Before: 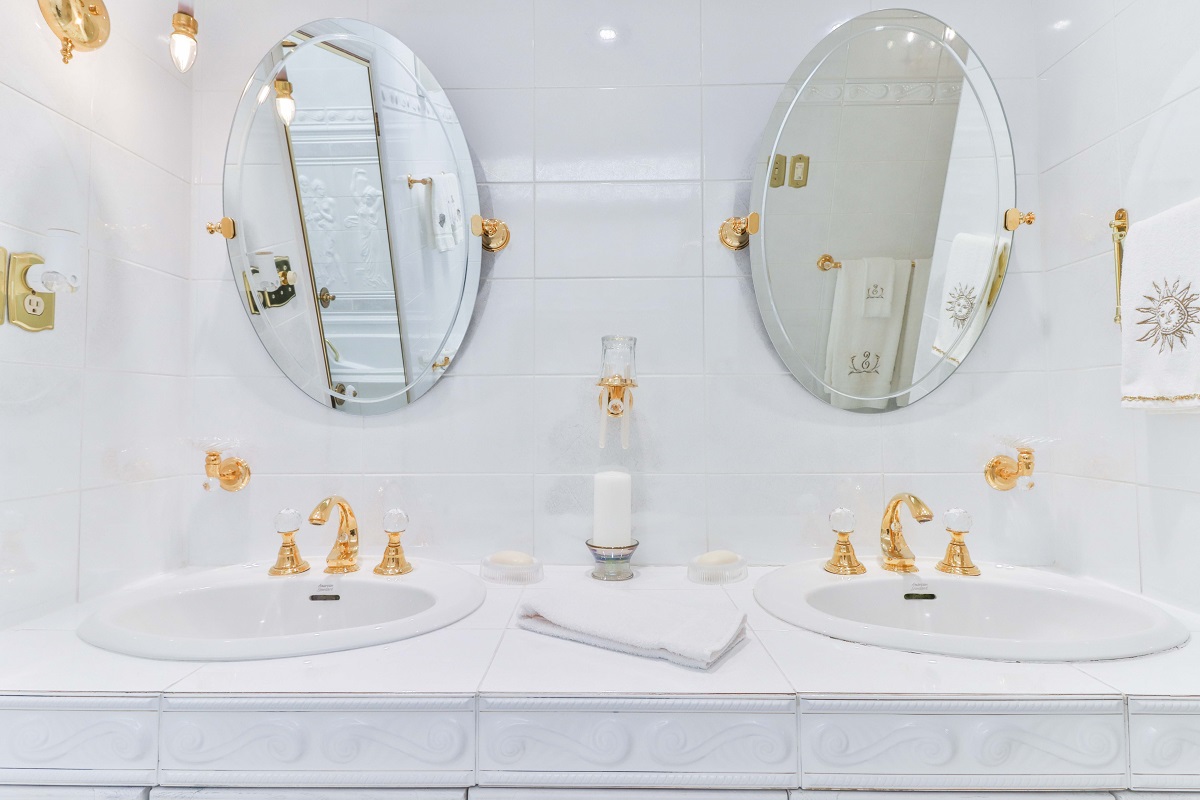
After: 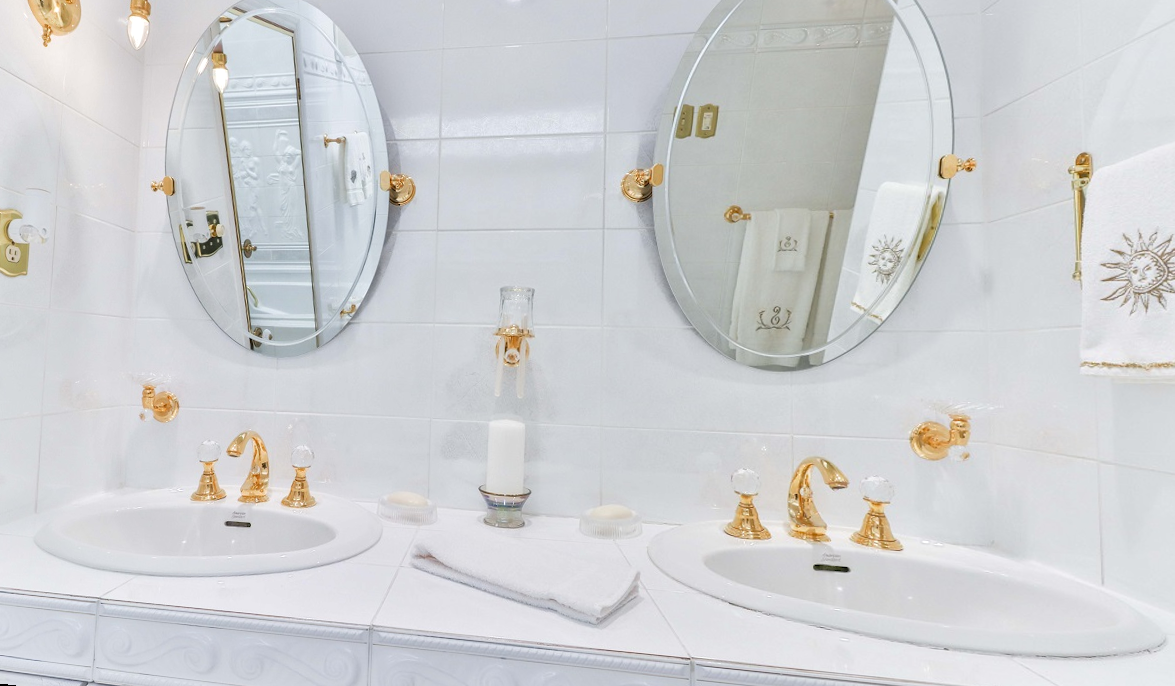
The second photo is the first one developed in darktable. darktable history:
rotate and perspective: rotation 1.69°, lens shift (vertical) -0.023, lens shift (horizontal) -0.291, crop left 0.025, crop right 0.988, crop top 0.092, crop bottom 0.842
local contrast: mode bilateral grid, contrast 20, coarseness 50, detail 120%, midtone range 0.2
